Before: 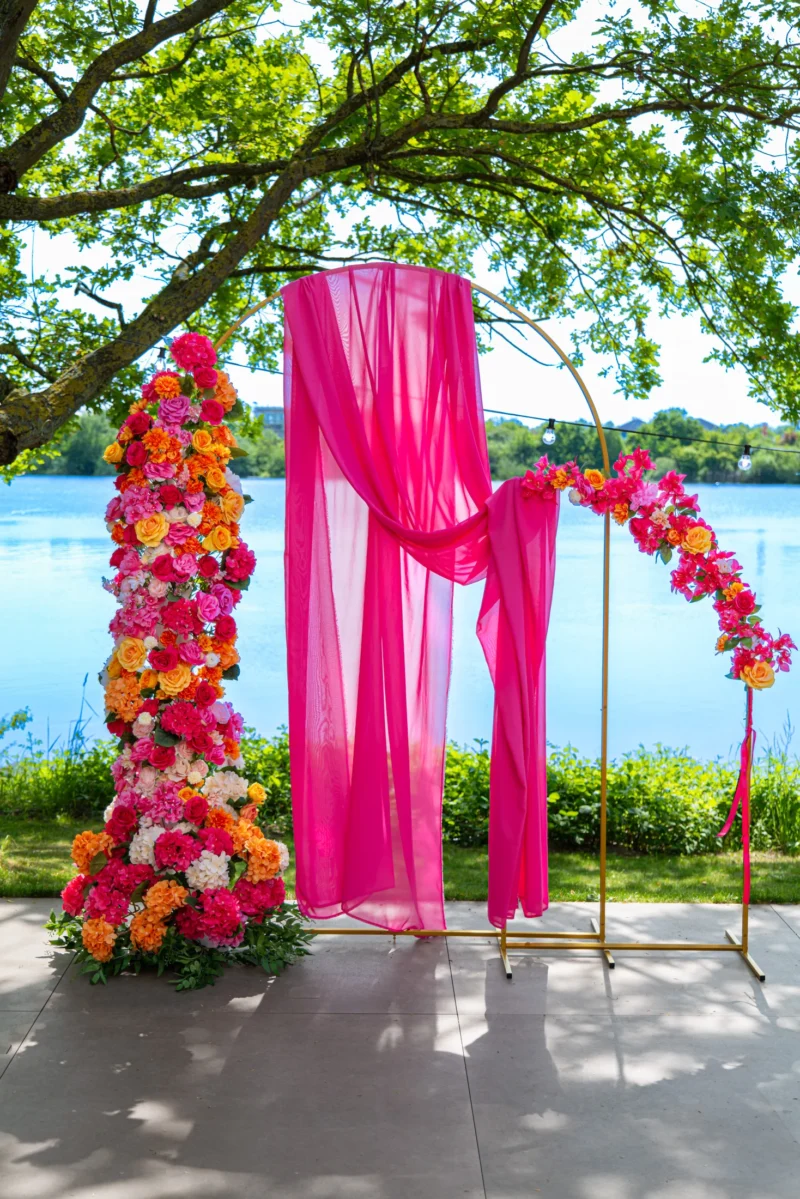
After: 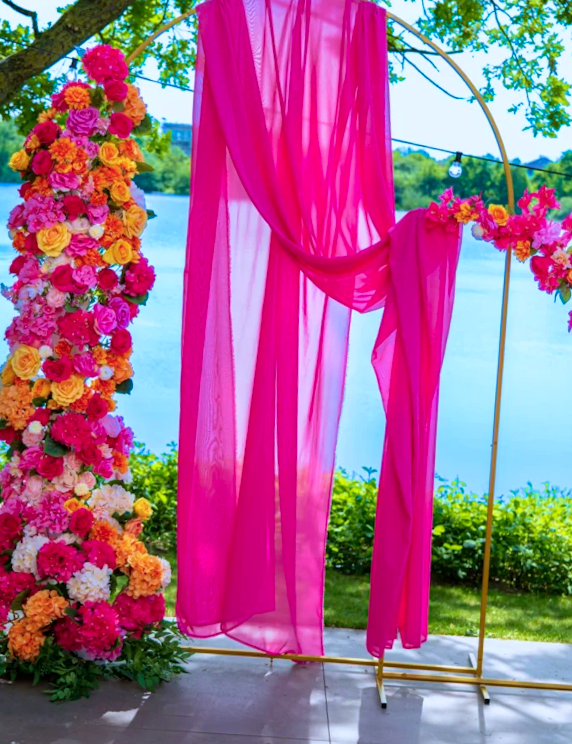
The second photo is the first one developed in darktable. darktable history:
exposure: black level correction 0.001, compensate highlight preservation false
color calibration: output R [0.994, 0.059, -0.119, 0], output G [-0.036, 1.09, -0.119, 0], output B [0.078, -0.108, 0.961, 0], illuminant custom, x 0.371, y 0.382, temperature 4281.14 K
base curve: curves: ch0 [(0, 0) (0.283, 0.295) (1, 1)], preserve colors none
velvia: strength 45%
crop and rotate: angle -3.37°, left 9.79%, top 20.73%, right 12.42%, bottom 11.82%
